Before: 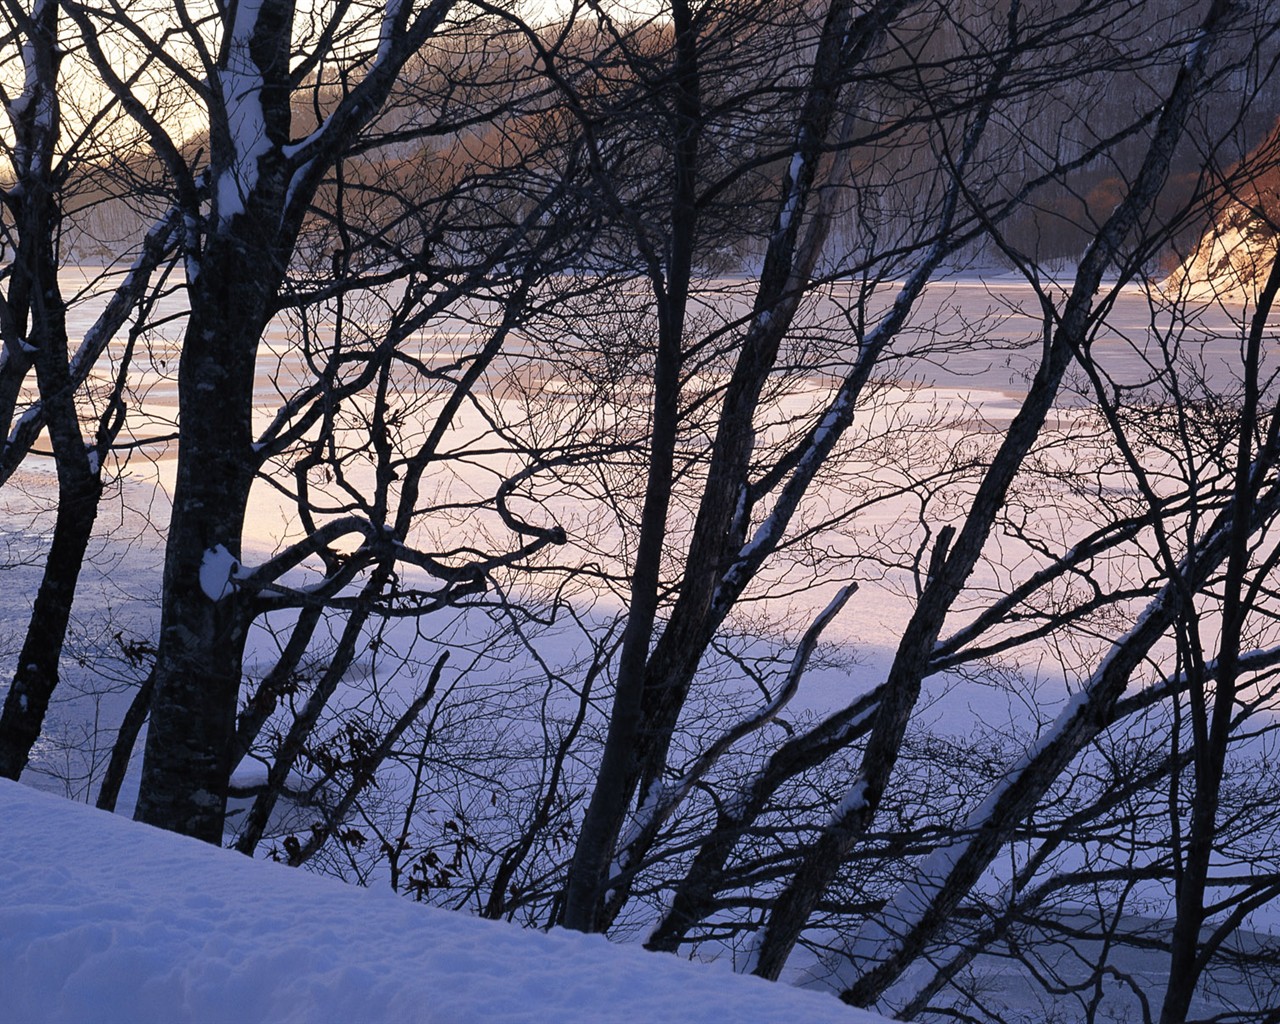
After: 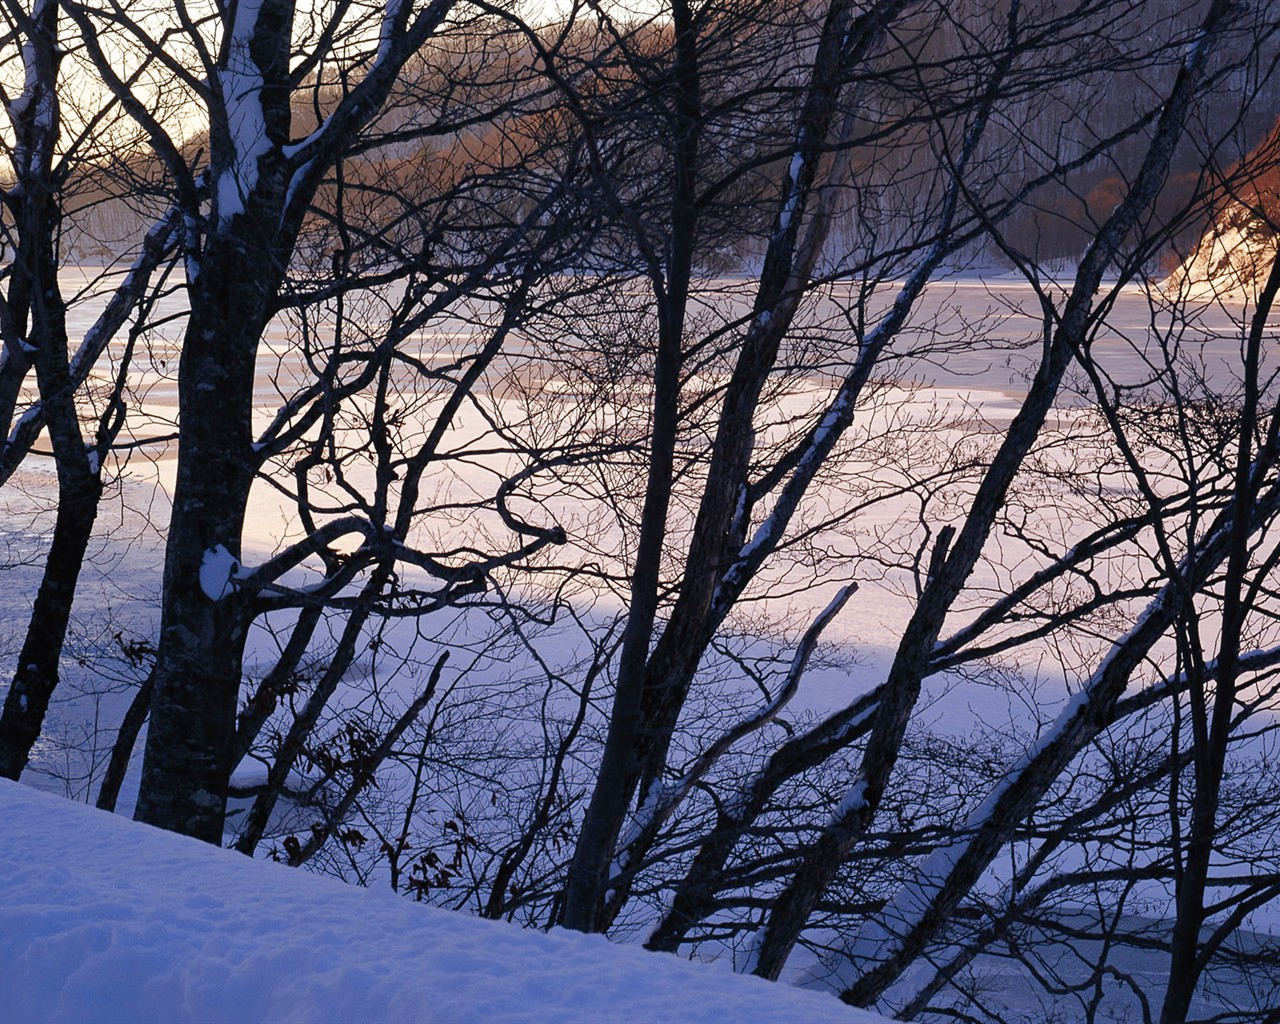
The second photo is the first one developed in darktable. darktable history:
color balance rgb: global offset › hue 168.84°, perceptual saturation grading › global saturation 20%, perceptual saturation grading › highlights -49.856%, perceptual saturation grading › shadows 25.505%, global vibrance 14.633%
